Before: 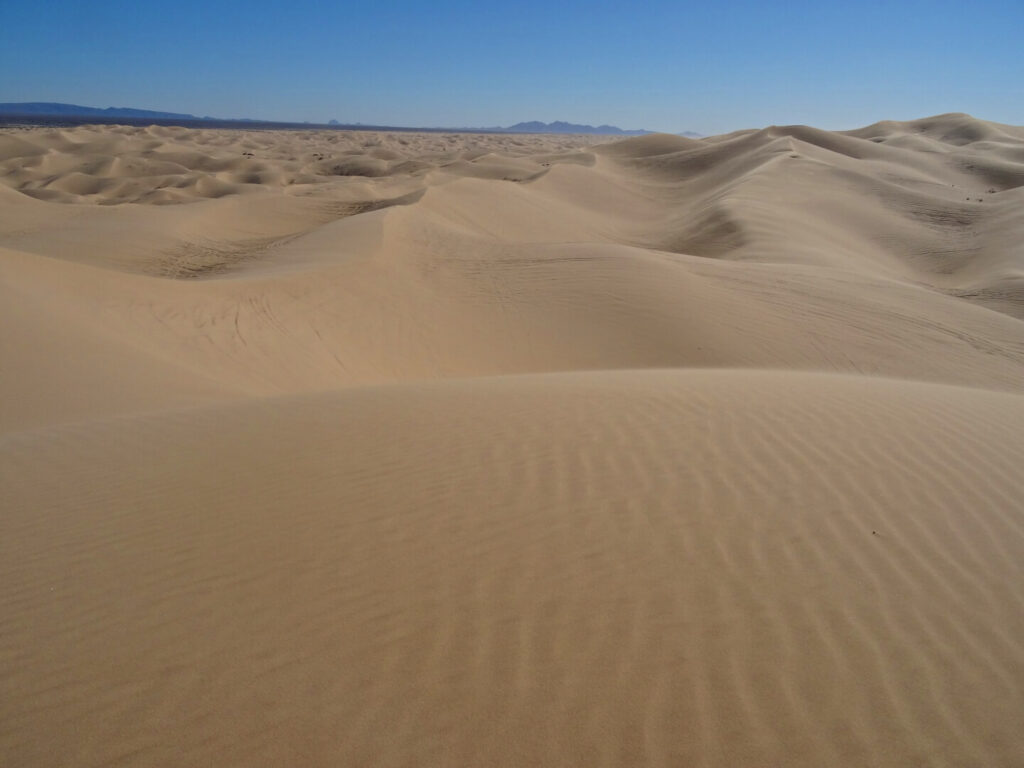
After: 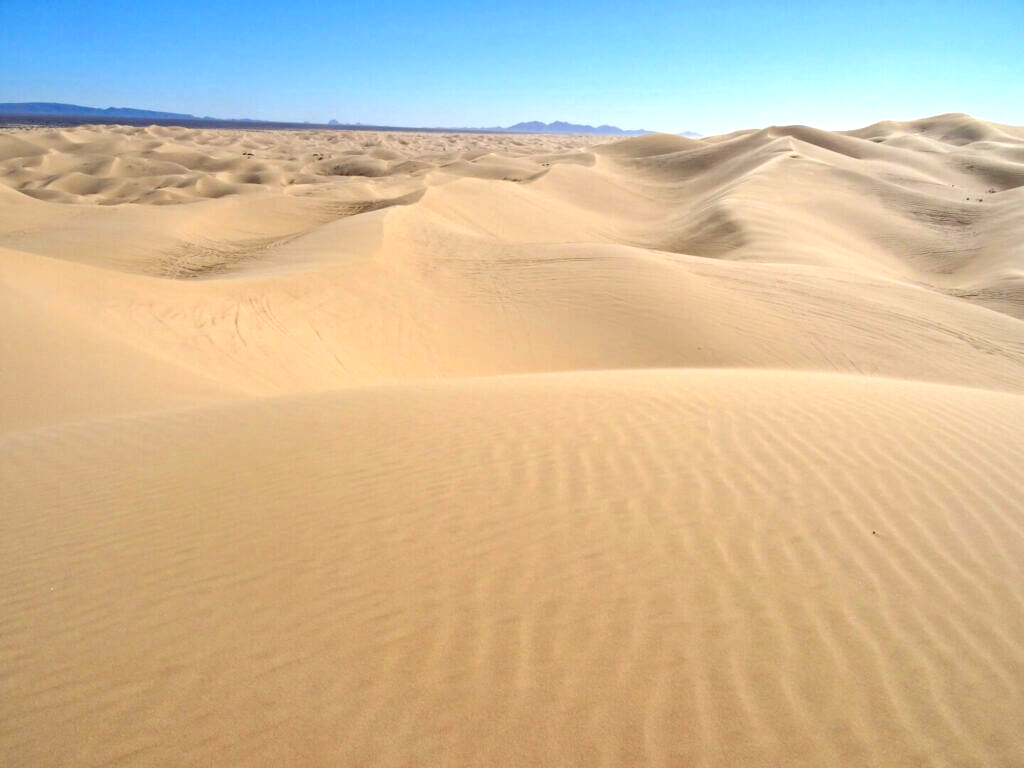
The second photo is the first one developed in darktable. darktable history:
exposure: black level correction 0, exposure 1.35 EV, compensate exposure bias true, compensate highlight preservation false
haze removal: compatibility mode true, adaptive false
